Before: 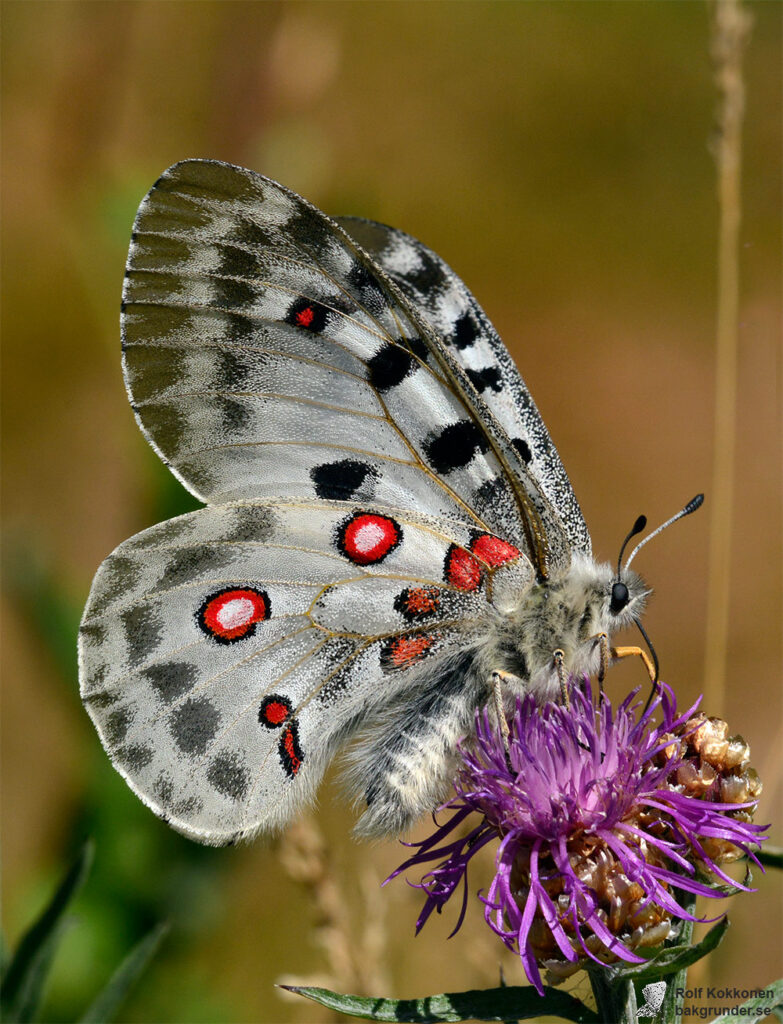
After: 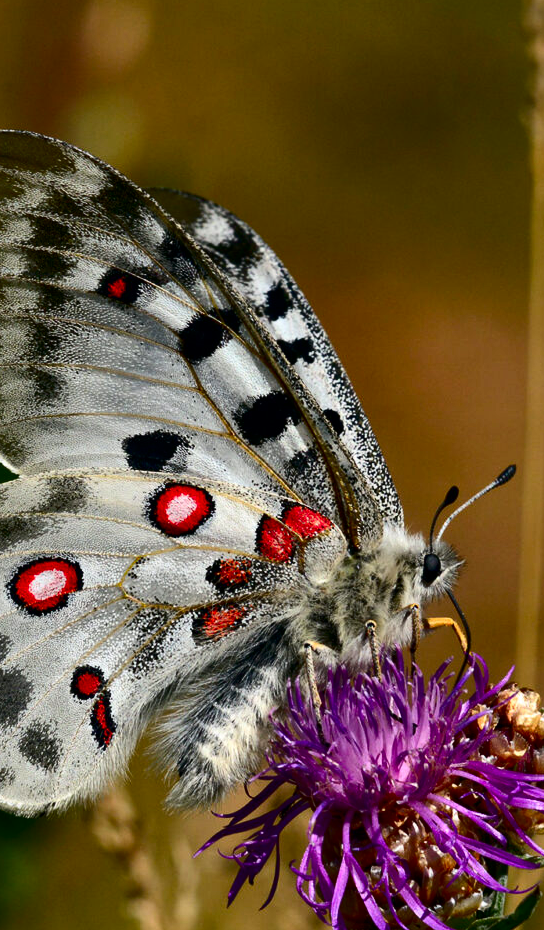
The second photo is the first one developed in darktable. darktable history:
crop and rotate: left 24.034%, top 2.838%, right 6.406%, bottom 6.299%
contrast brightness saturation: contrast 0.21, brightness -0.11, saturation 0.21
